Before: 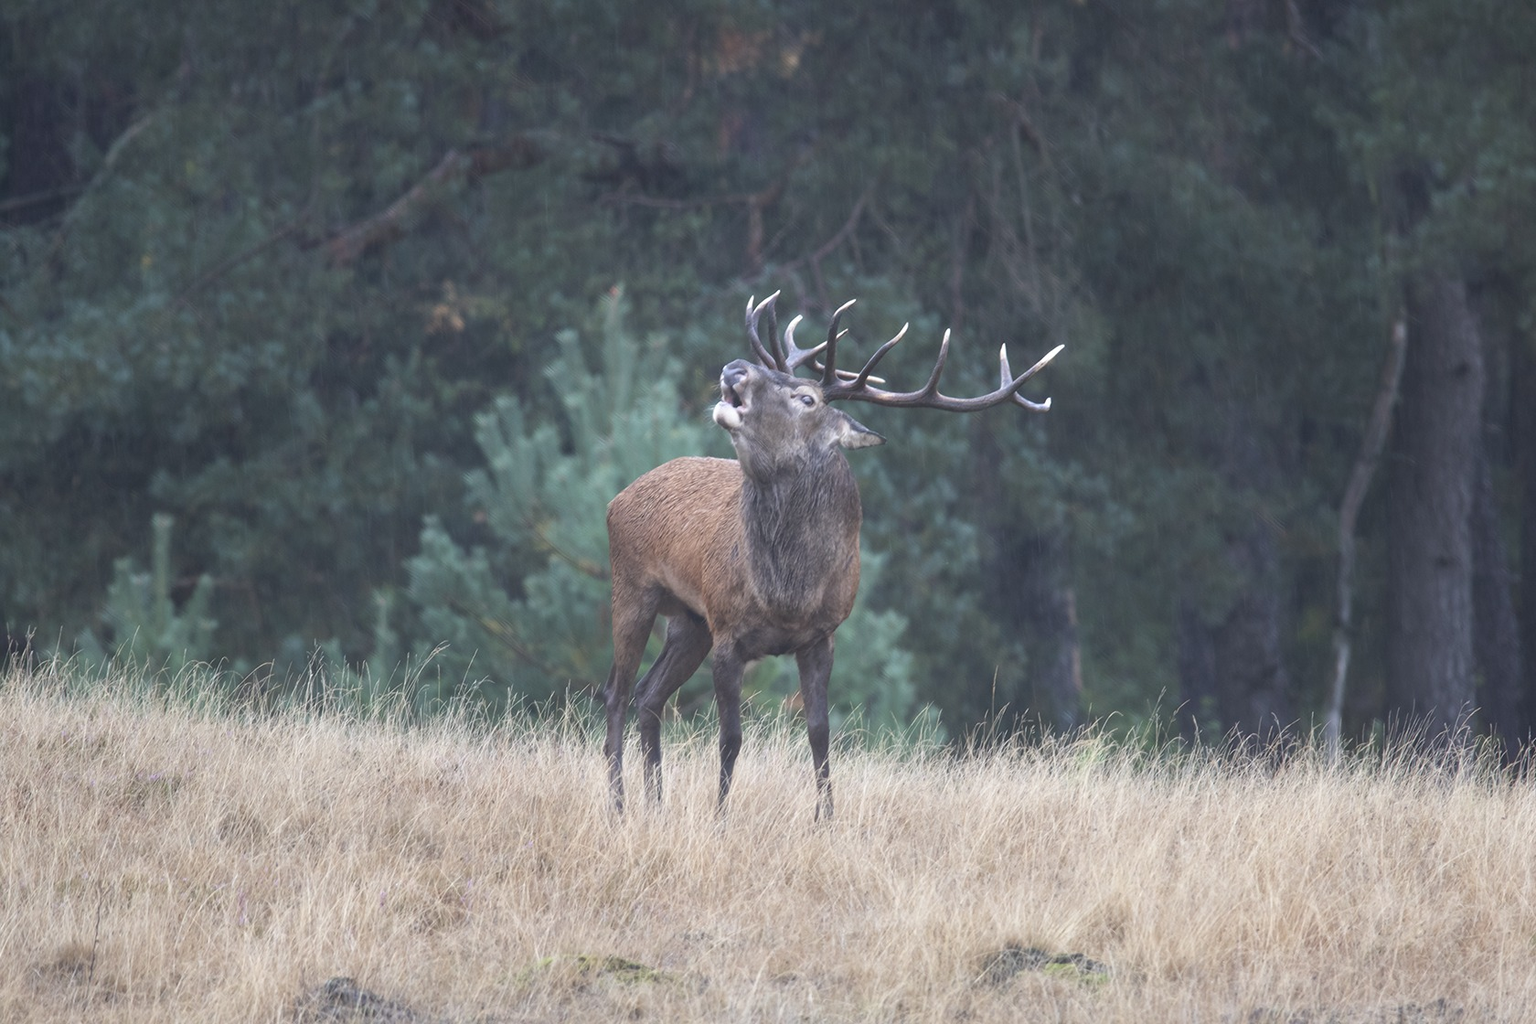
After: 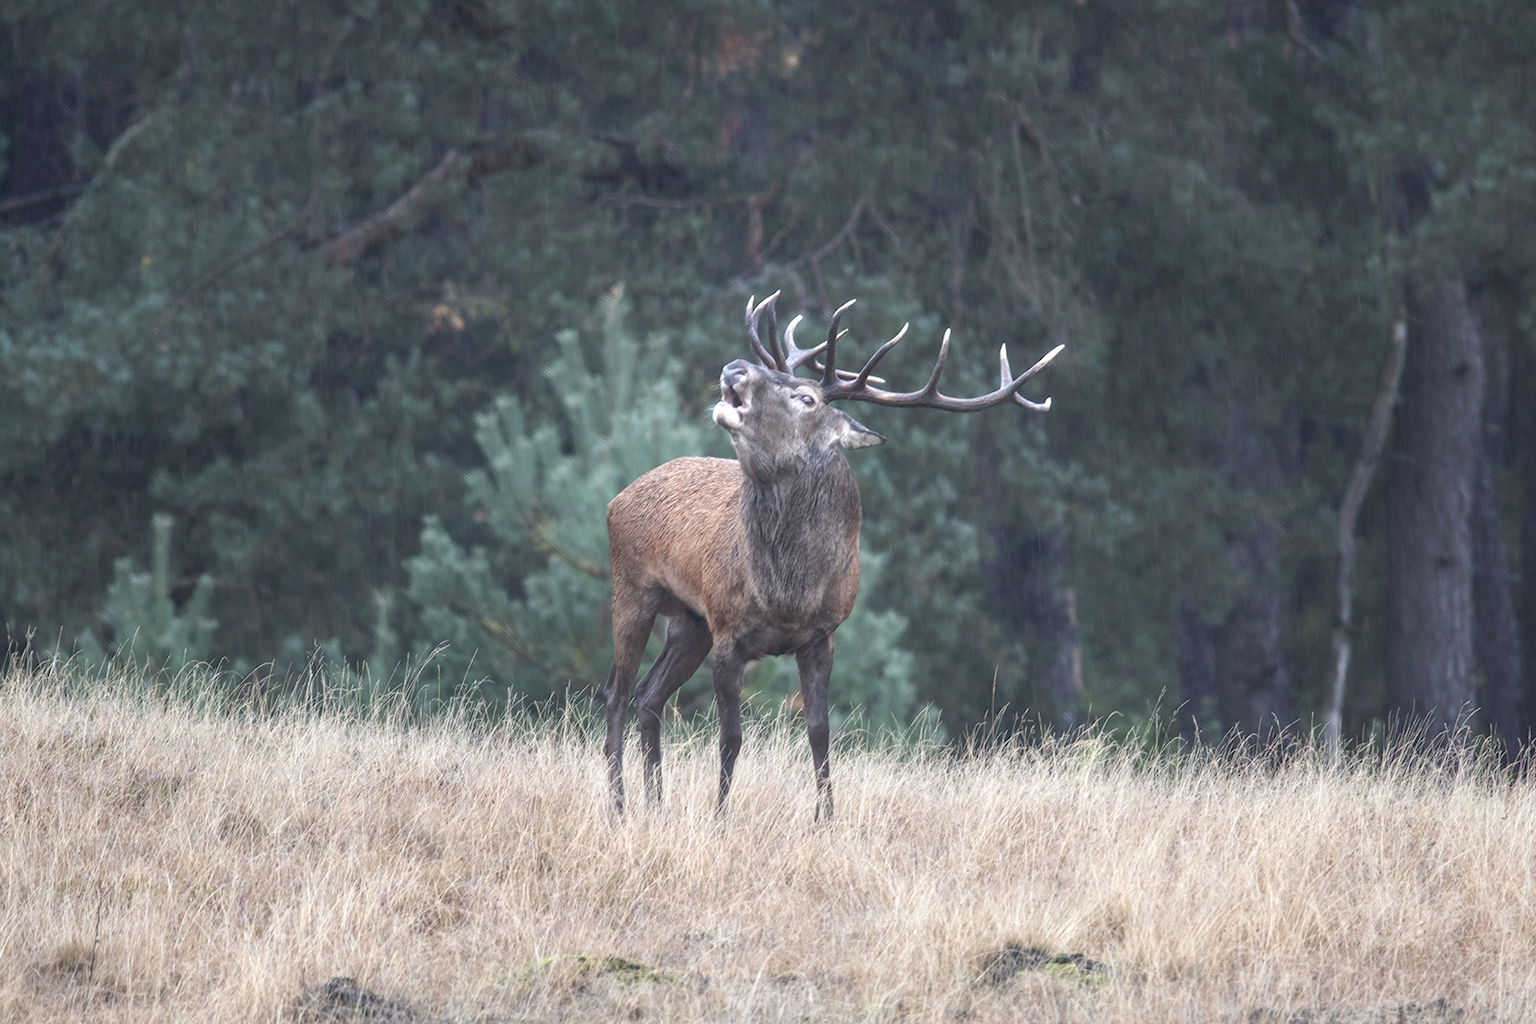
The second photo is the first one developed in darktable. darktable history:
color zones: curves: ch0 [(0.018, 0.548) (0.224, 0.64) (0.425, 0.447) (0.675, 0.575) (0.732, 0.579)]; ch1 [(0.066, 0.487) (0.25, 0.5) (0.404, 0.43) (0.75, 0.421) (0.956, 0.421)]; ch2 [(0.044, 0.561) (0.215, 0.465) (0.399, 0.544) (0.465, 0.548) (0.614, 0.447) (0.724, 0.43) (0.882, 0.623) (0.956, 0.632)]
exposure: compensate highlight preservation false
local contrast: detail 130%
color balance rgb: perceptual saturation grading › global saturation 20%, perceptual saturation grading › highlights -25%, perceptual saturation grading › shadows 25%
